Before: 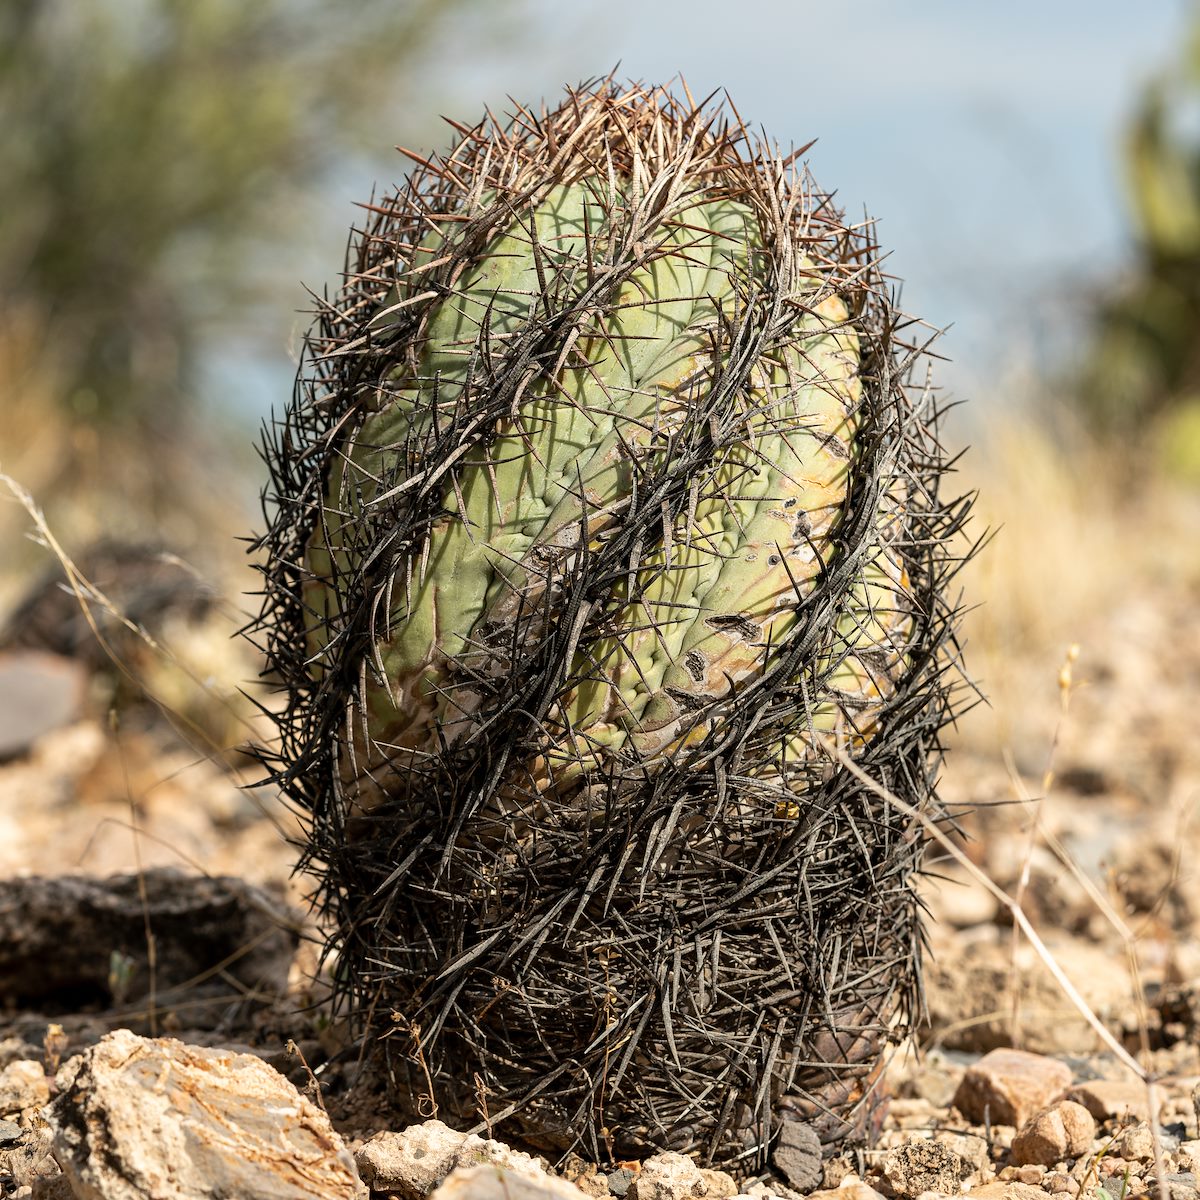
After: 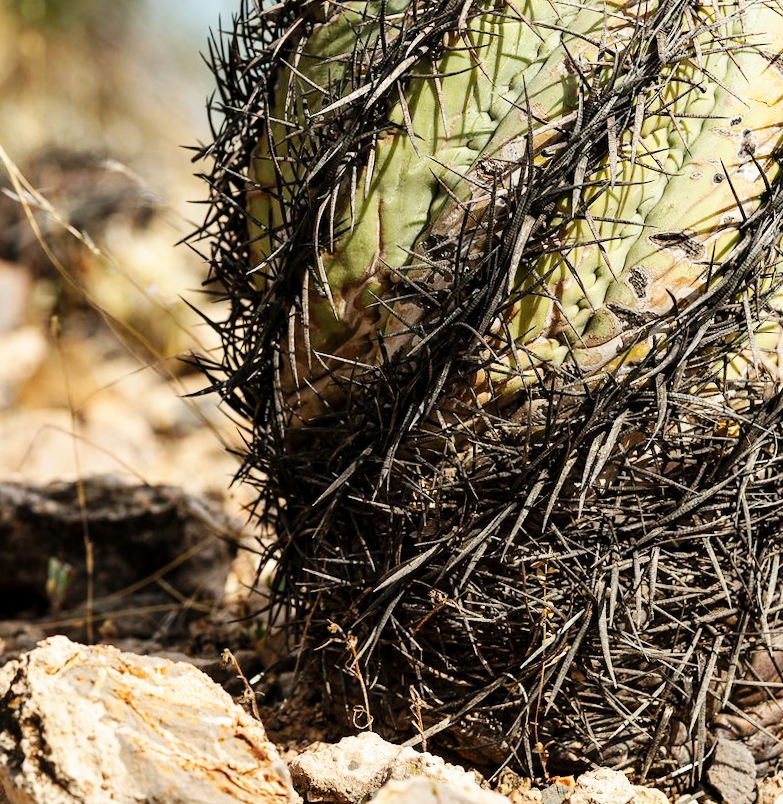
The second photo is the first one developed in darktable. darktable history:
tone curve: color space Lab, independent channels, preserve colors none
base curve: curves: ch0 [(0, 0) (0.032, 0.025) (0.121, 0.166) (0.206, 0.329) (0.605, 0.79) (1, 1)], preserve colors none
crop and rotate: angle -1.02°, left 3.885%, top 31.783%, right 29.669%
